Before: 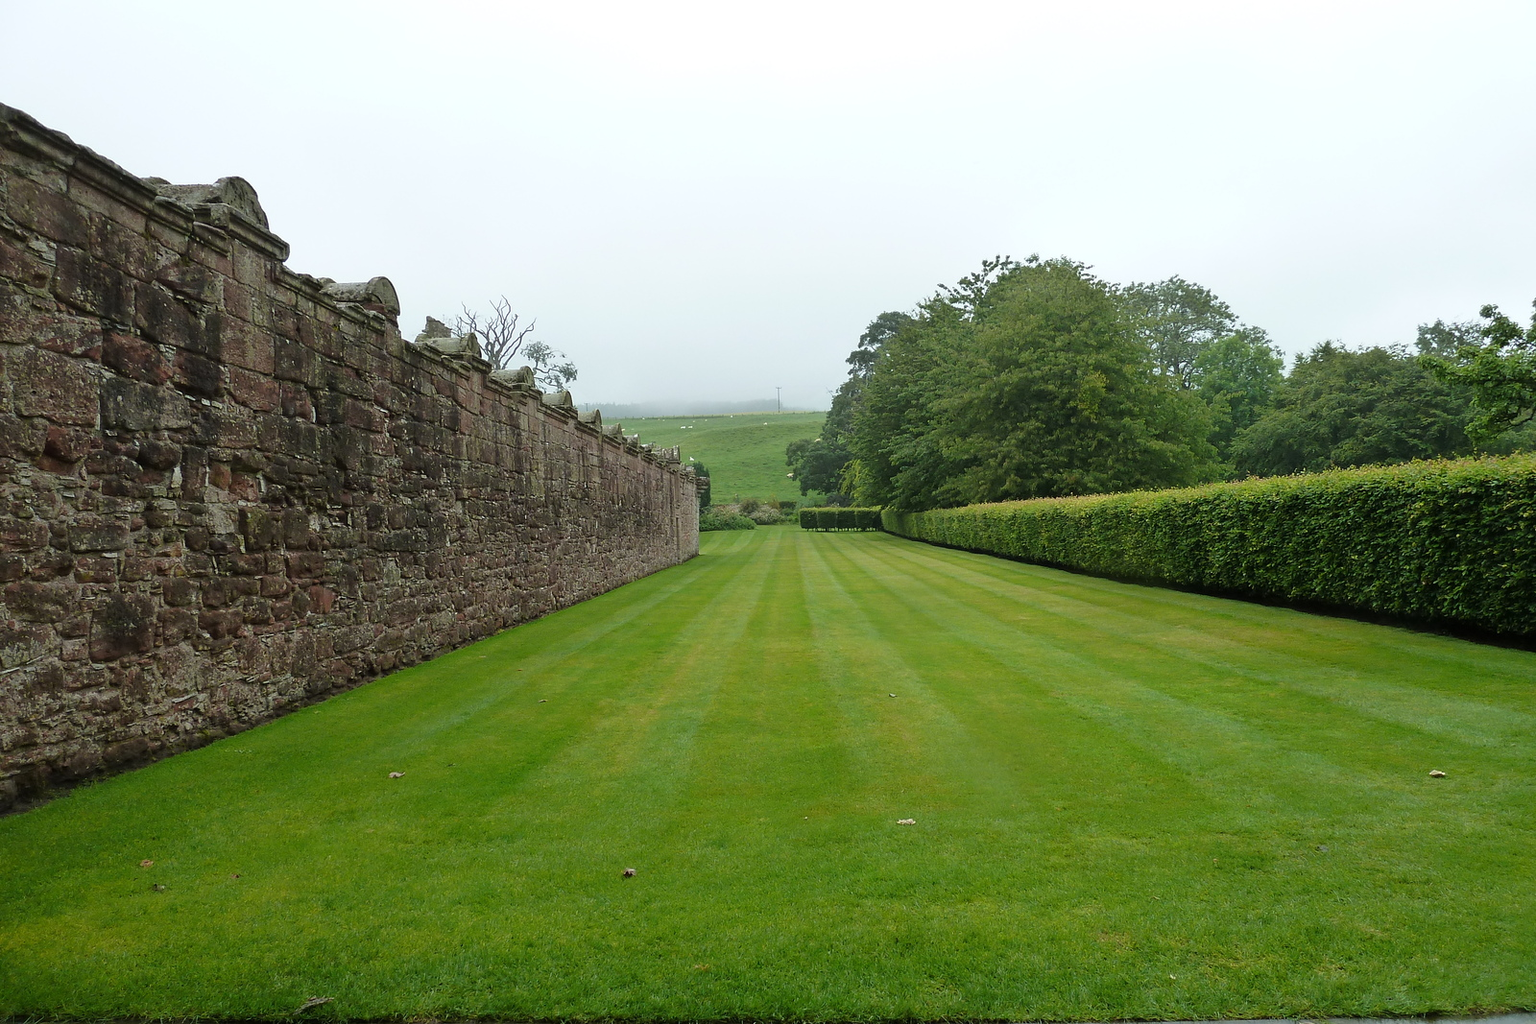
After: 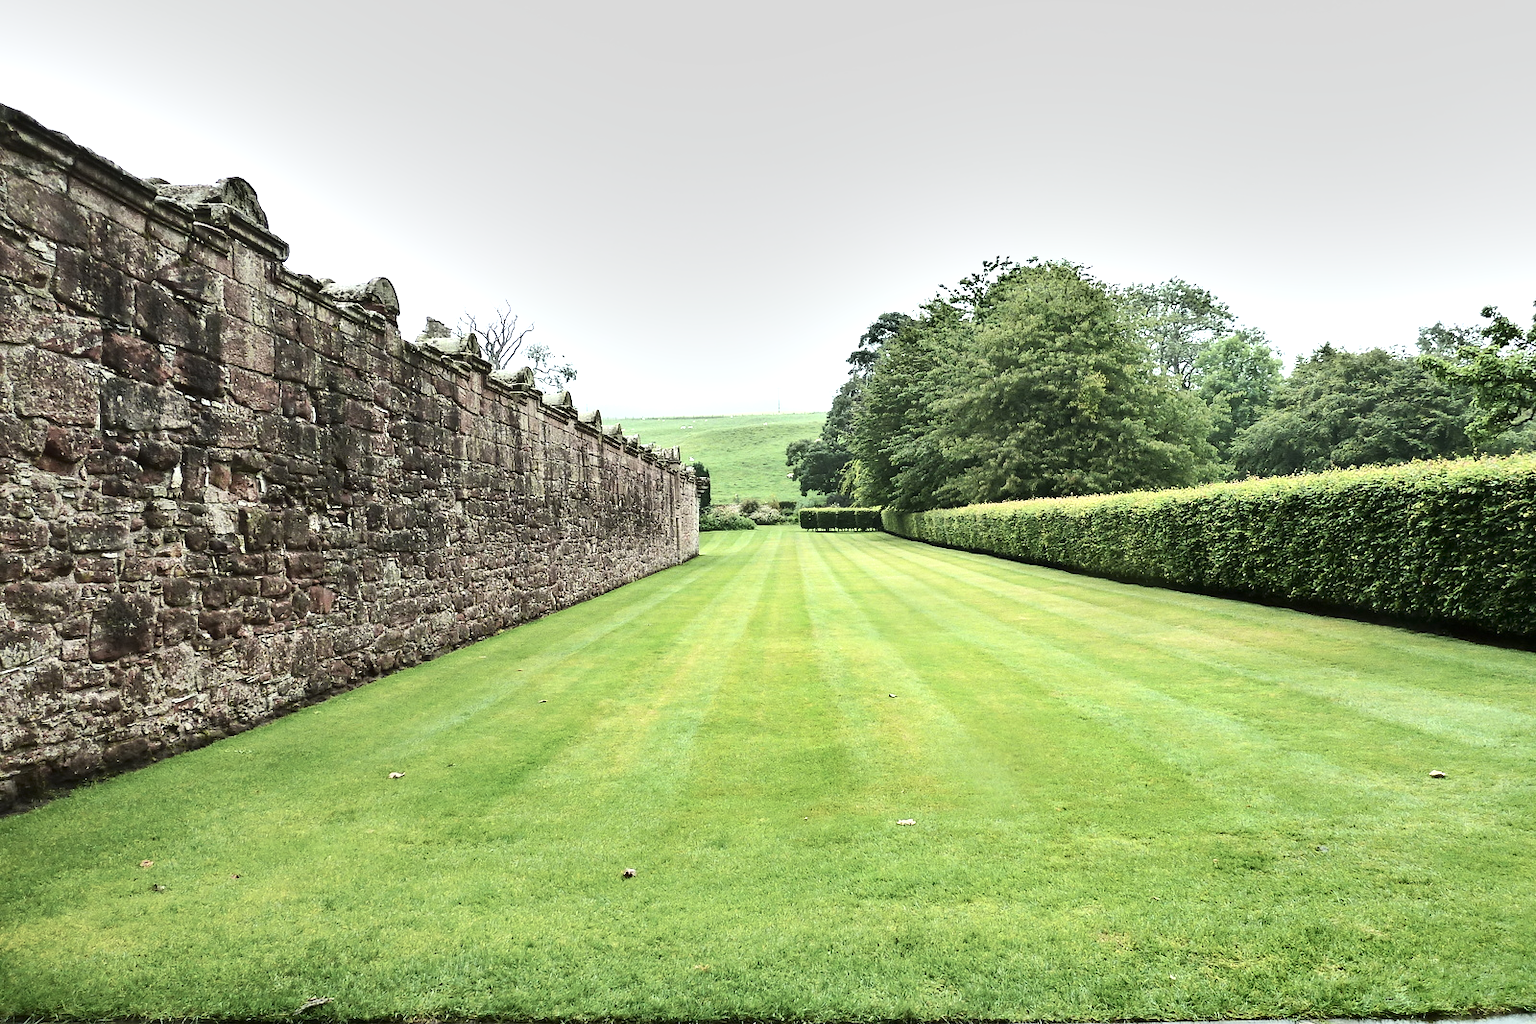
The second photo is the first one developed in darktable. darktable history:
contrast brightness saturation: contrast 0.25, saturation -0.318
shadows and highlights: white point adjustment 0.912, soften with gaussian
tone equalizer: on, module defaults
exposure: black level correction 0, exposure 1.4 EV, compensate highlight preservation false
